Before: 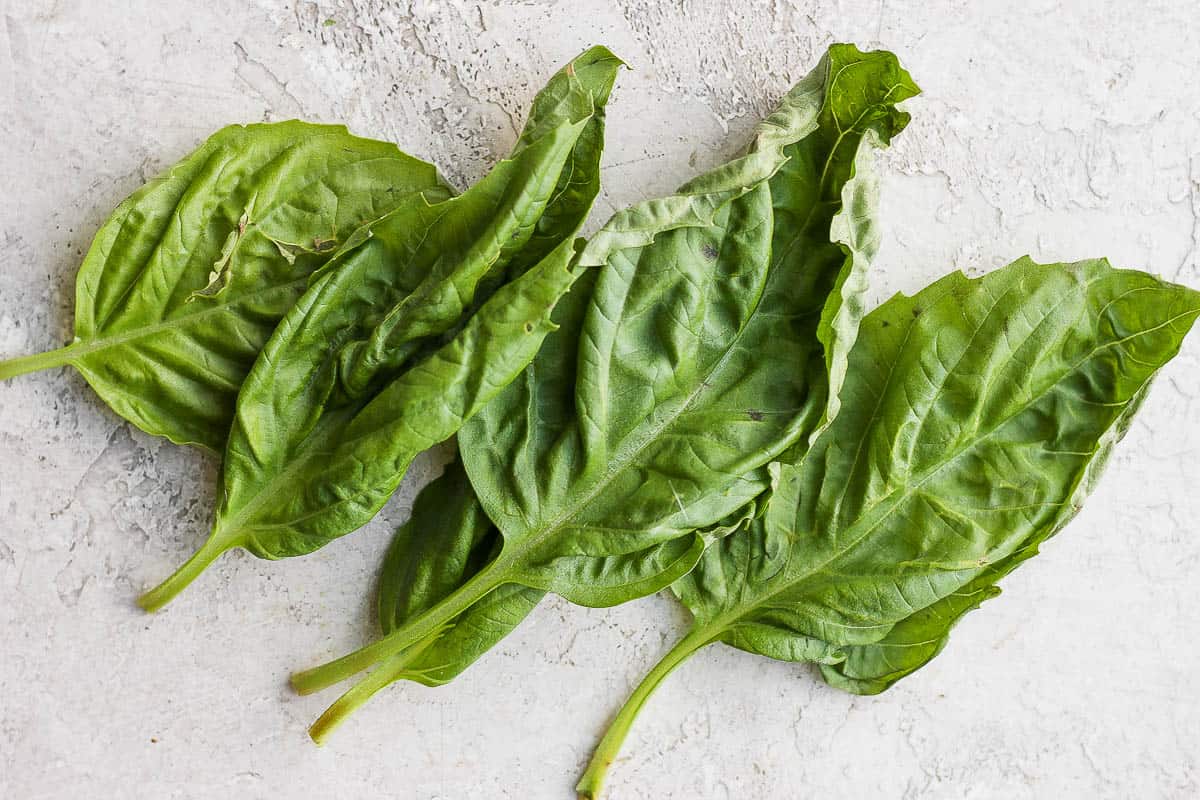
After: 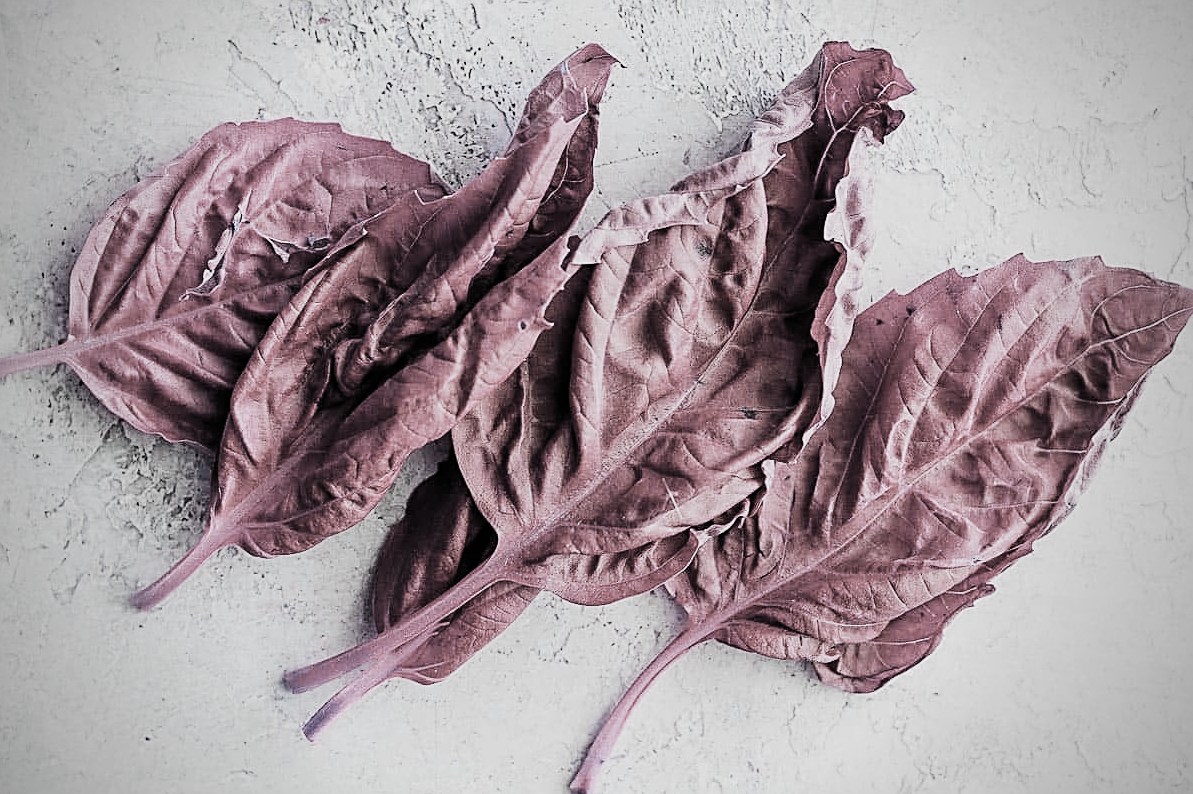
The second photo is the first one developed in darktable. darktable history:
color zones: curves: ch0 [(0, 0.5) (0.125, 0.4) (0.25, 0.5) (0.375, 0.4) (0.5, 0.4) (0.625, 0.6) (0.75, 0.6) (0.875, 0.5)]; ch1 [(0, 0.35) (0.125, 0.45) (0.25, 0.35) (0.375, 0.35) (0.5, 0.35) (0.625, 0.35) (0.75, 0.45) (0.875, 0.35)]; ch2 [(0, 0.6) (0.125, 0.5) (0.25, 0.5) (0.375, 0.6) (0.5, 0.6) (0.625, 0.5) (0.75, 0.5) (0.875, 0.5)], mix 100.05%
crop and rotate: left 0.544%, top 0.297%, bottom 0.341%
sharpen: radius 2.544, amount 0.638
color balance rgb: power › hue 75.5°, perceptual saturation grading › global saturation 9.621%, hue shift -147.71°, contrast 34.675%, saturation formula JzAzBz (2021)
vignetting: fall-off start 71.7%
filmic rgb: black relative exposure -7.65 EV, white relative exposure 4.56 EV, hardness 3.61, color science v5 (2021), contrast in shadows safe, contrast in highlights safe
